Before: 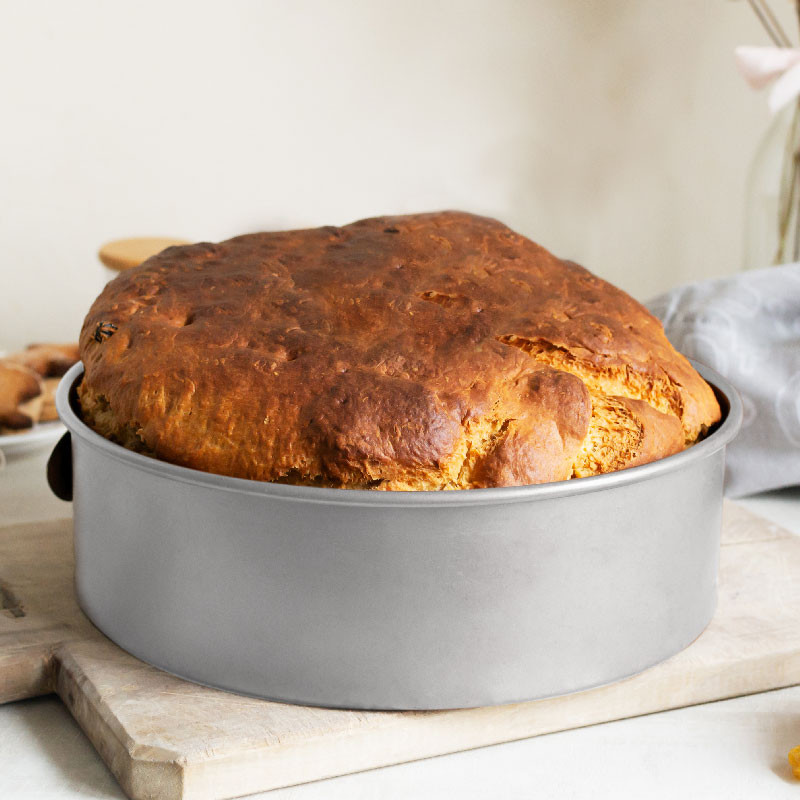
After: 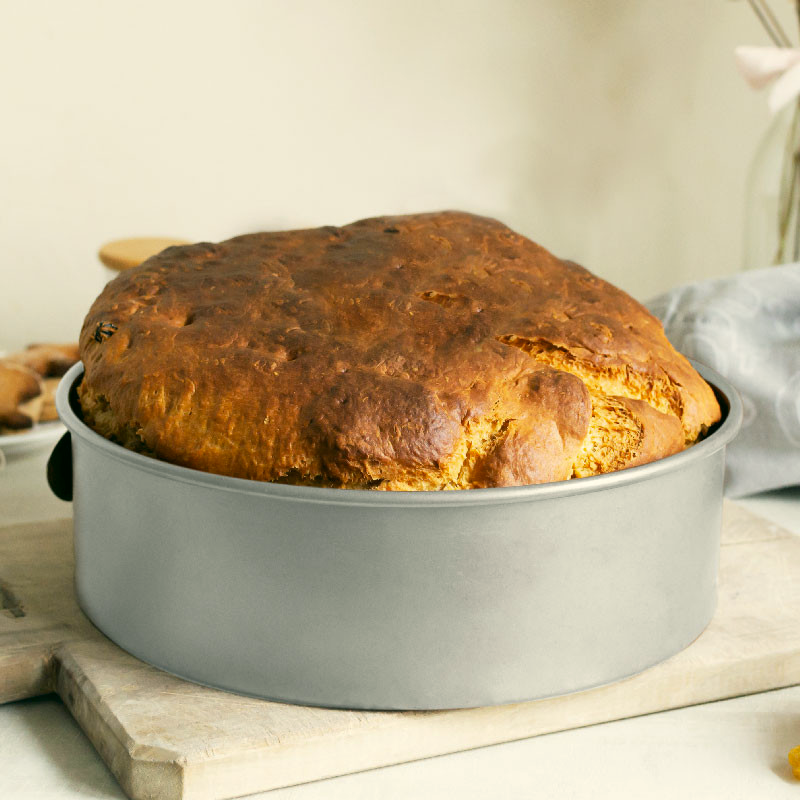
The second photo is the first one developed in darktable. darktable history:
color correction: highlights a* -0.354, highlights b* 9.31, shadows a* -9.29, shadows b* 1.03
